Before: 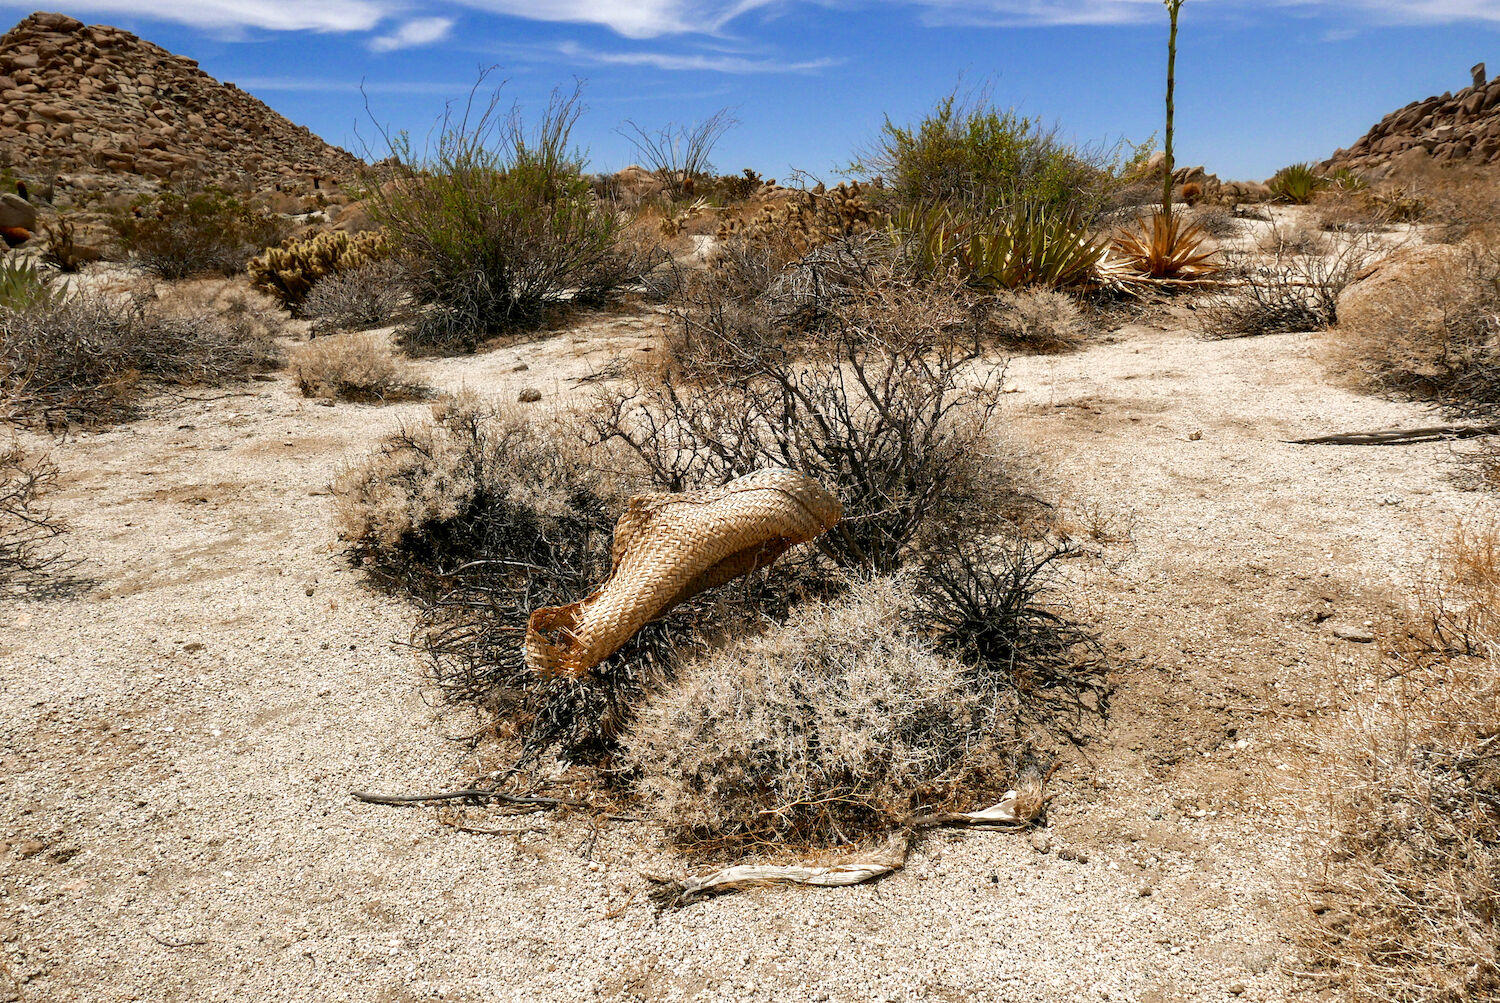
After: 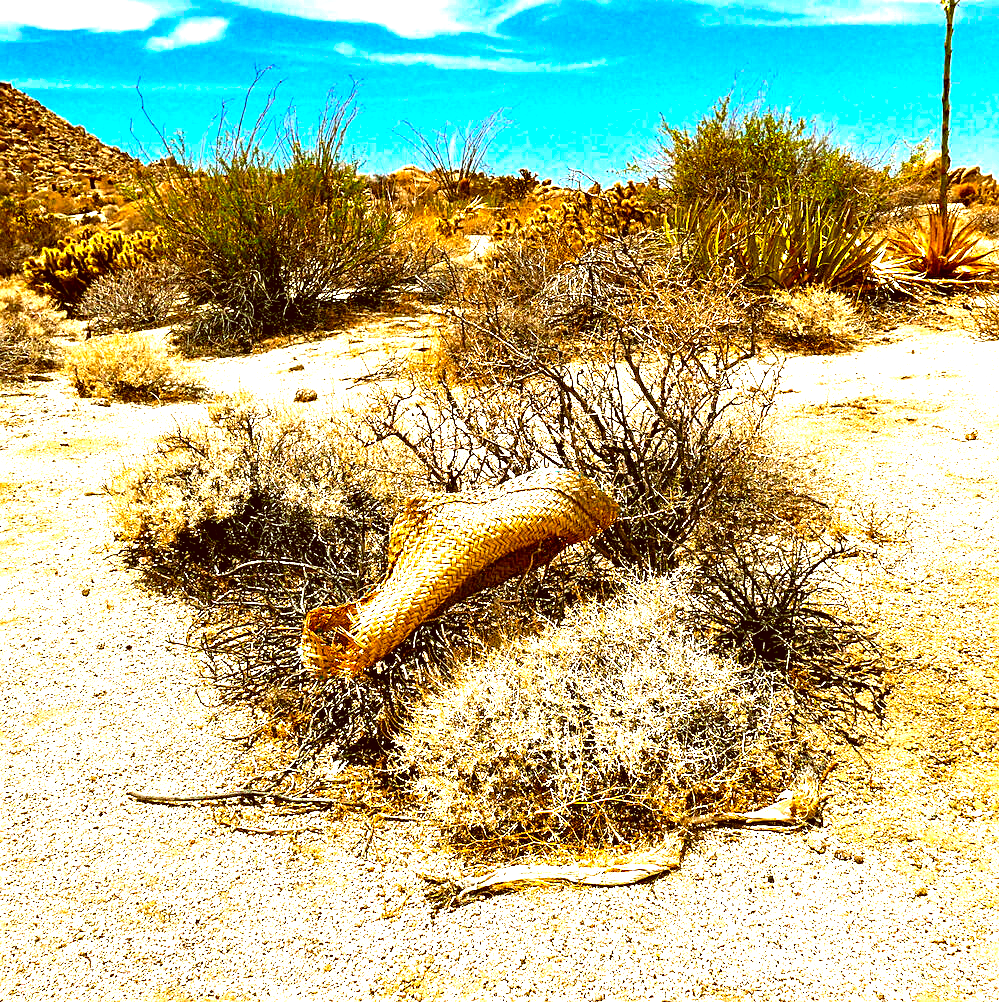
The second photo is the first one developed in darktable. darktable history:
color balance rgb: linear chroma grading › global chroma 9%, perceptual saturation grading › global saturation 36%, perceptual brilliance grading › global brilliance 15%, perceptual brilliance grading › shadows -35%, global vibrance 15%
sharpen: on, module defaults
exposure: black level correction 0, exposure 1.1 EV, compensate exposure bias true, compensate highlight preservation false
color correction: highlights a* -5.3, highlights b* 9.8, shadows a* 9.8, shadows b* 24.26
crop and rotate: left 15.055%, right 18.278%
